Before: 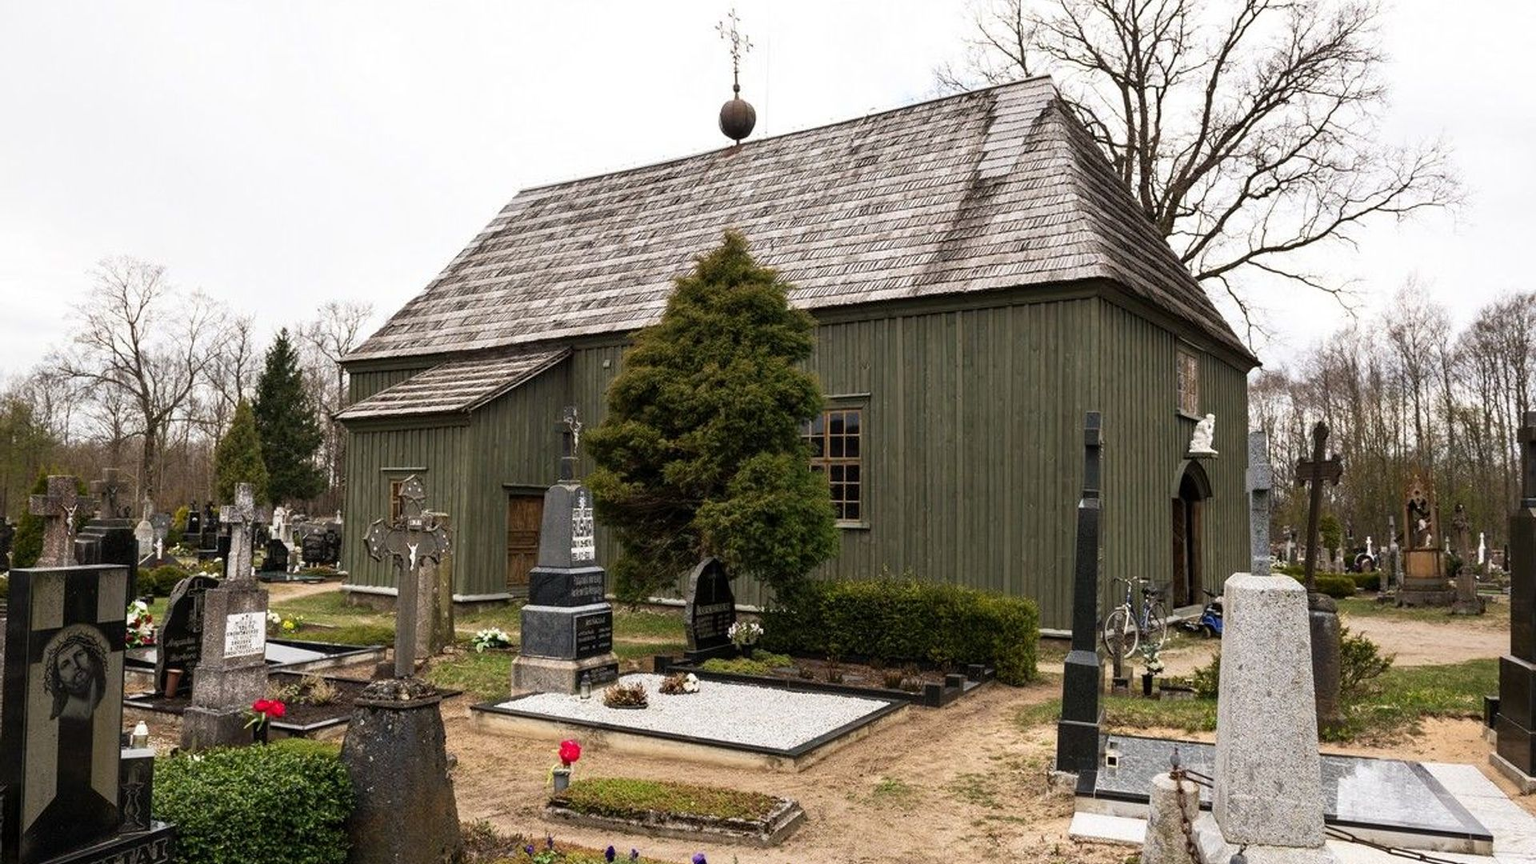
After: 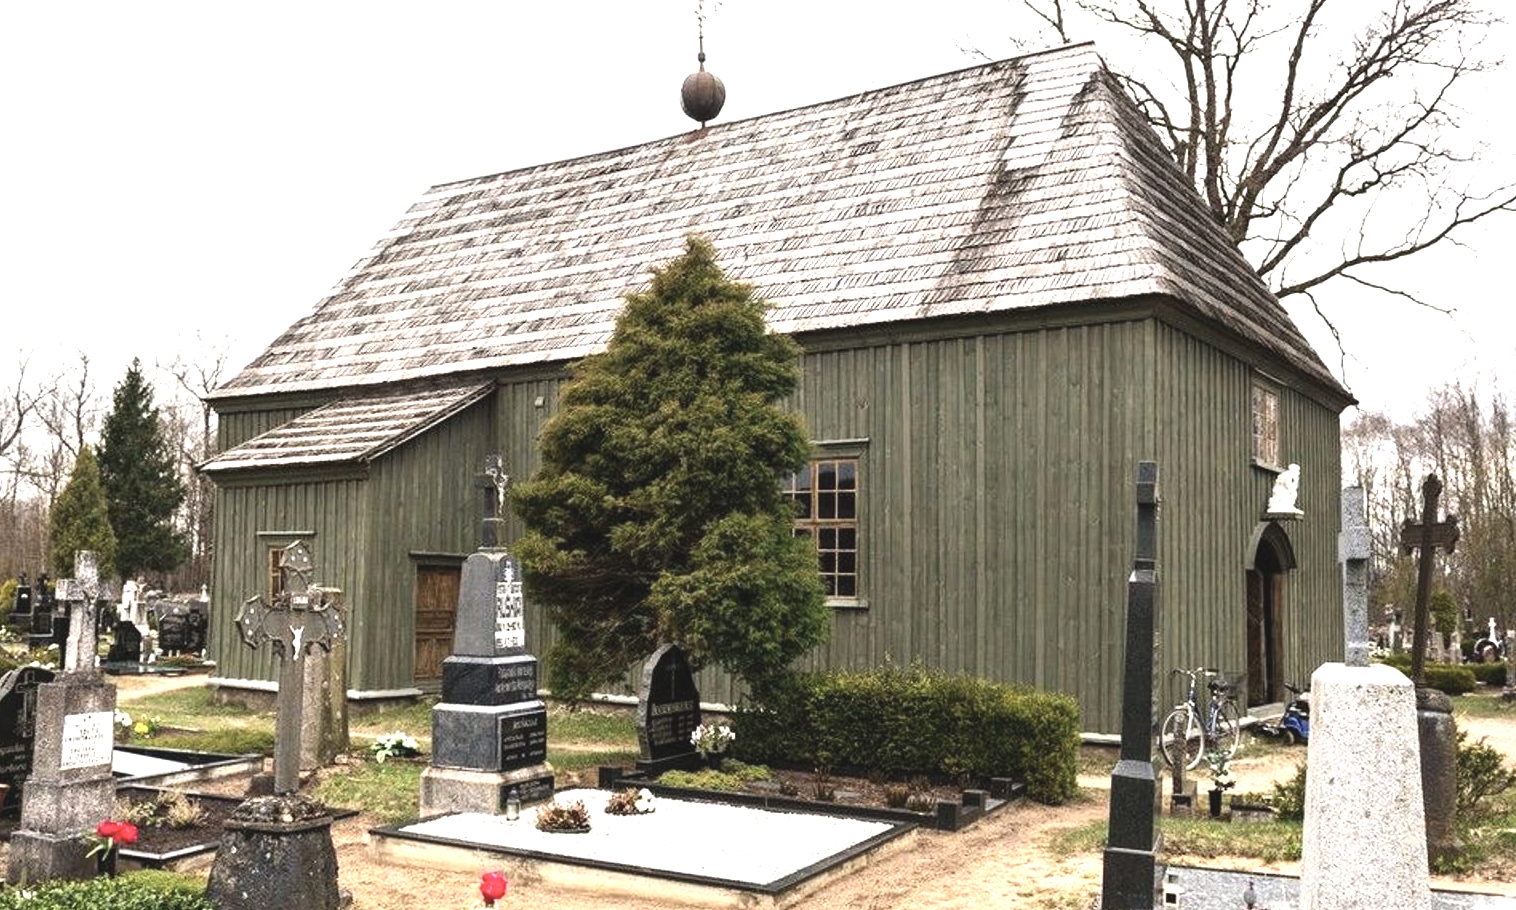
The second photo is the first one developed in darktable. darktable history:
contrast brightness saturation: contrast 0.115, saturation -0.179
crop: left 11.443%, top 5%, right 9.569%, bottom 10.74%
exposure: black level correction -0.005, exposure 1.007 EV, compensate exposure bias true, compensate highlight preservation false
